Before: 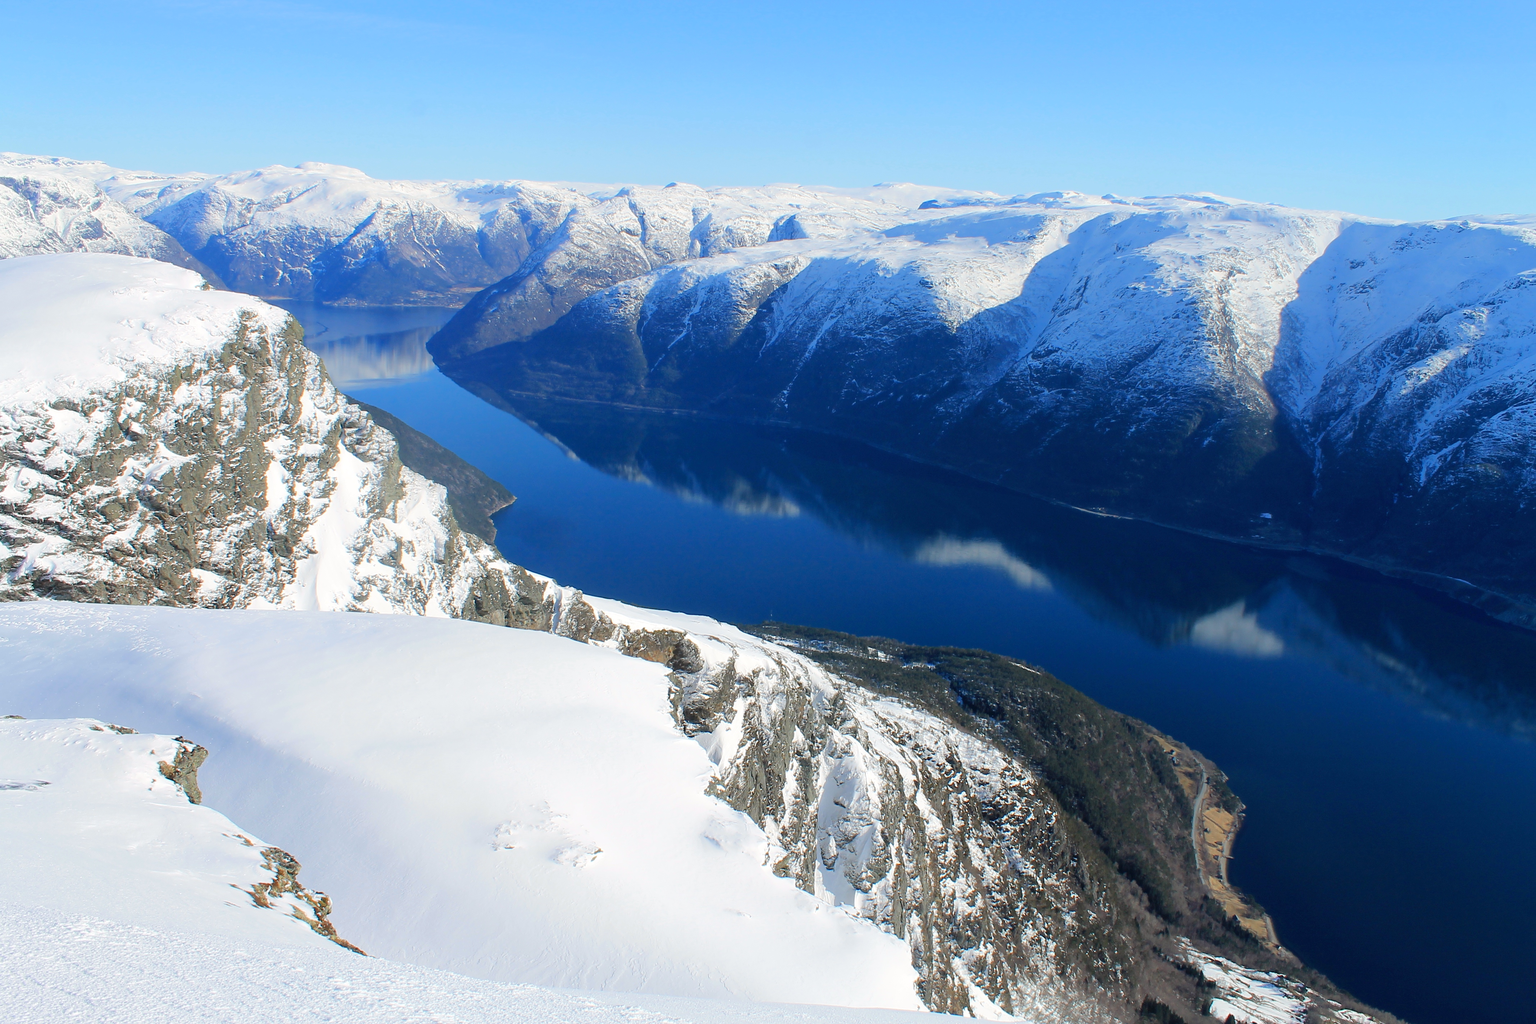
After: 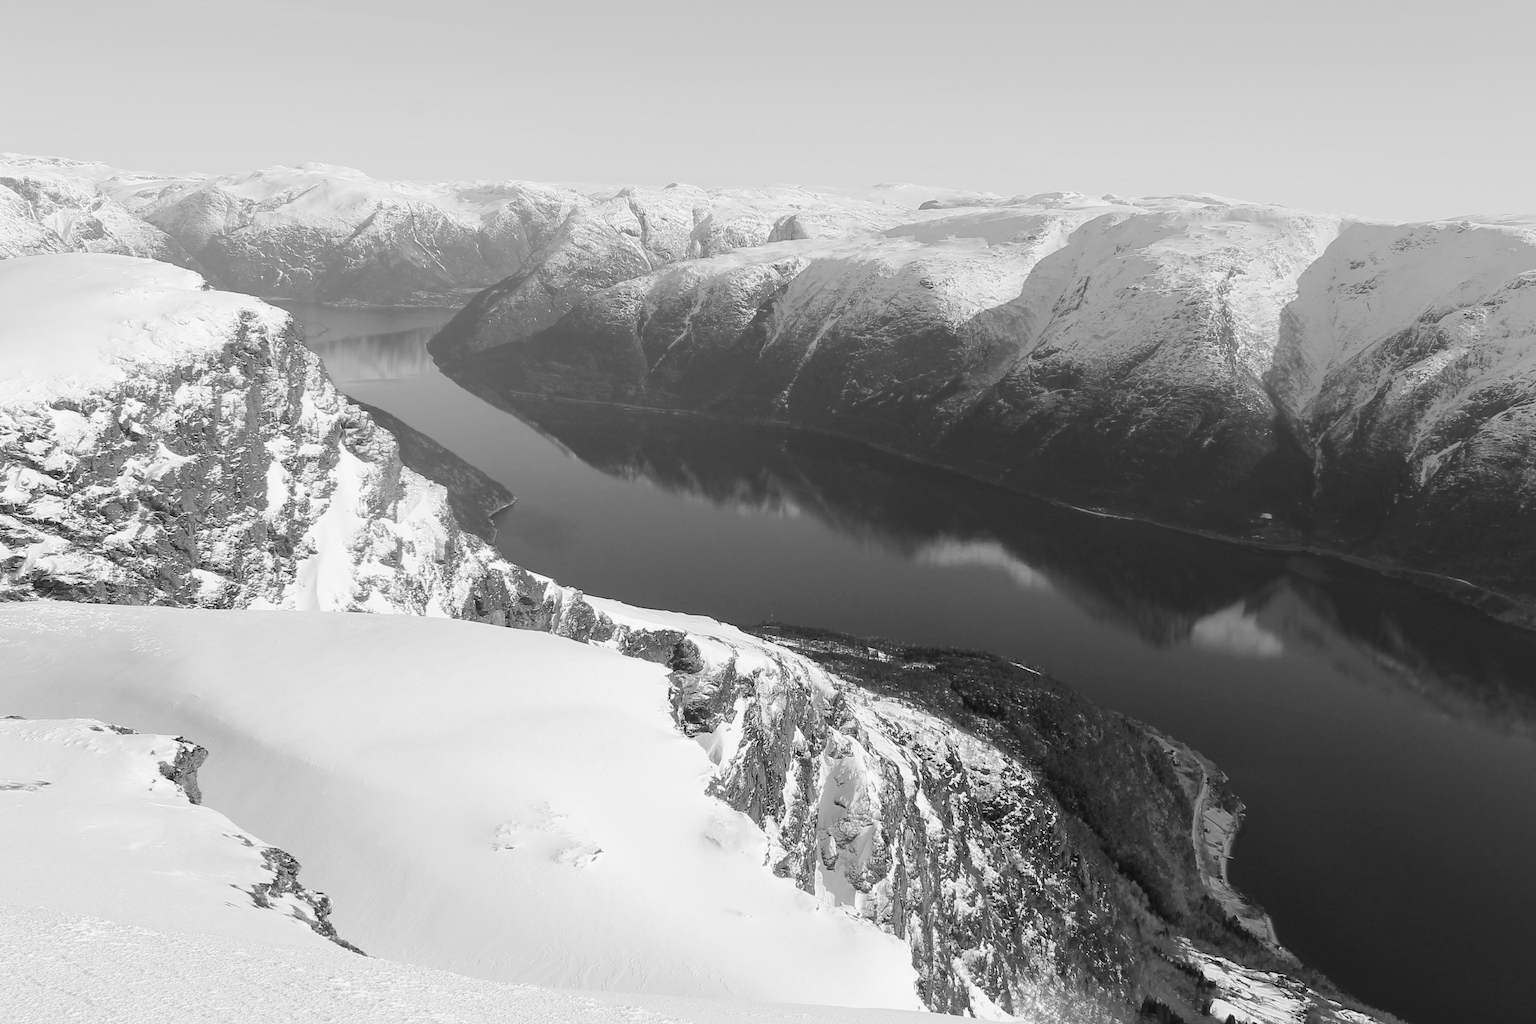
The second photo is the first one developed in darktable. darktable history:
contrast brightness saturation: contrast 0.08, saturation 0.2
color calibration: output gray [0.22, 0.42, 0.37, 0], gray › normalize channels true, illuminant same as pipeline (D50), adaptation XYZ, x 0.346, y 0.359, gamut compression 0
